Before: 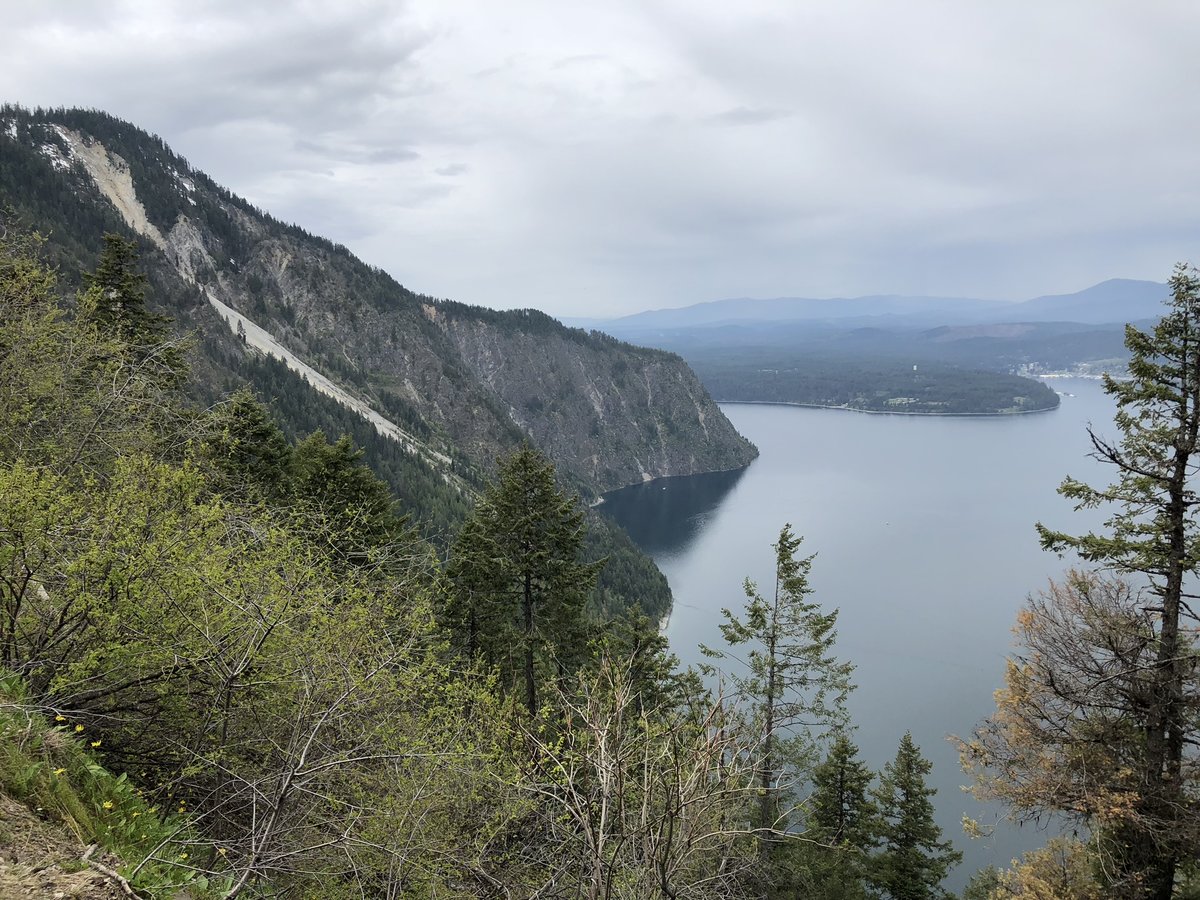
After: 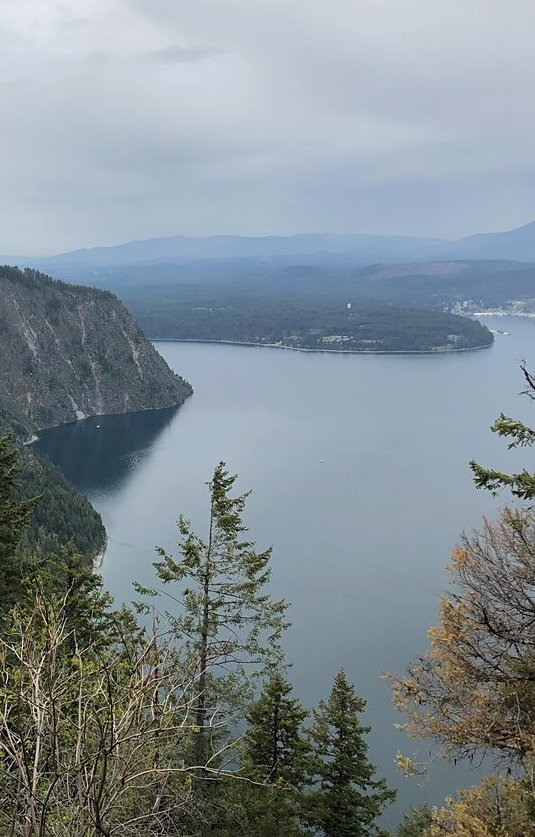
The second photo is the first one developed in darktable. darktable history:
exposure: exposure -0.215 EV, compensate highlight preservation false
sharpen: amount 0.217
crop: left 47.247%, top 6.892%, right 8.109%
